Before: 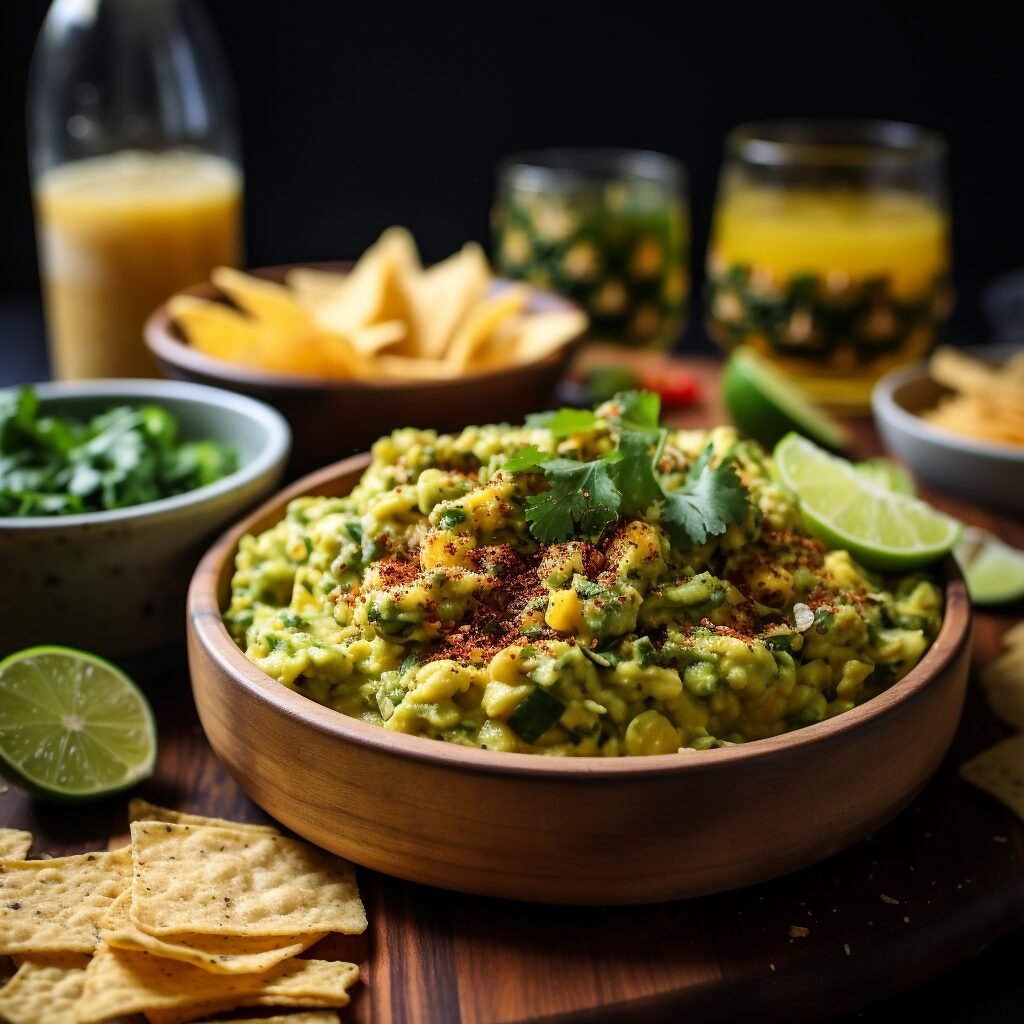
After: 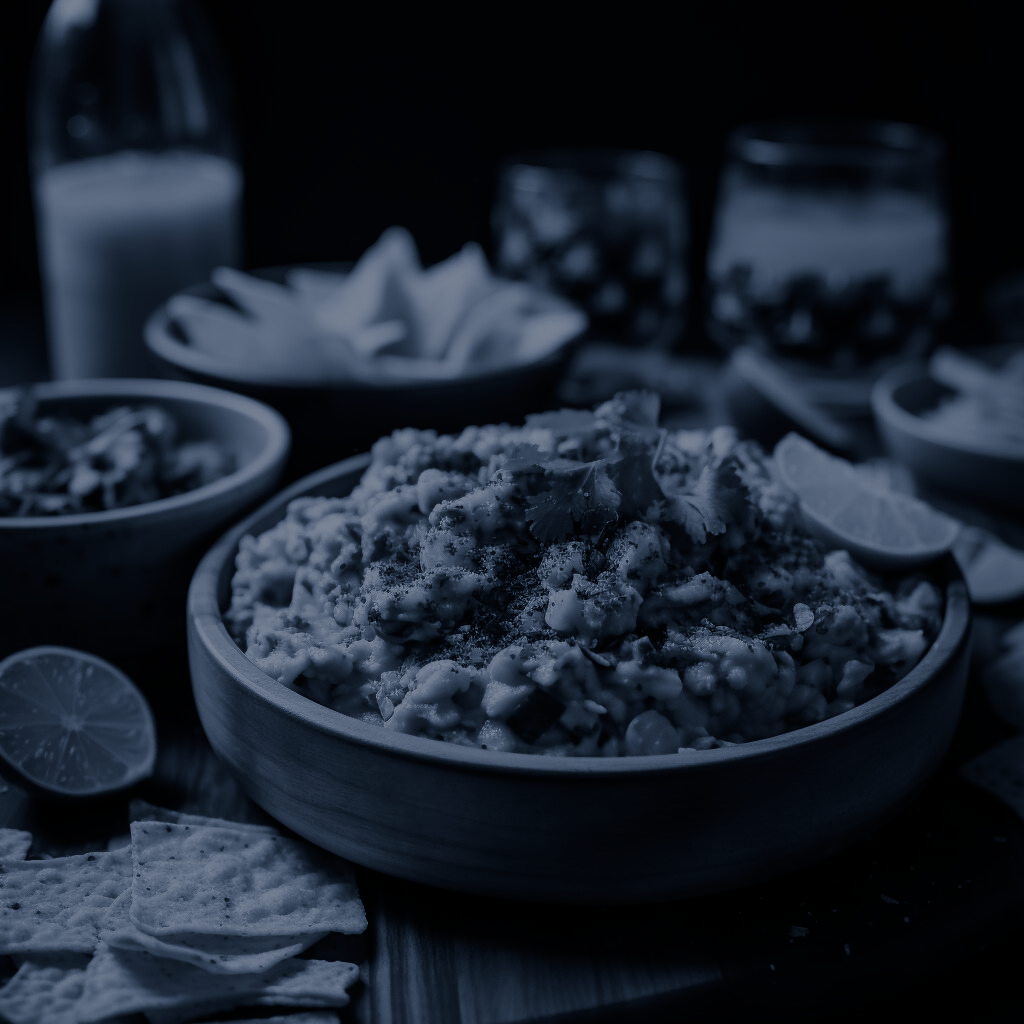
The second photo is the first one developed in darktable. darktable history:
tone equalizer: on, module defaults
exposure: exposure -2.002 EV, compensate highlight preservation false
split-toning: shadows › hue 226.8°, shadows › saturation 0.56, highlights › hue 28.8°, balance -40, compress 0%
white balance: red 1.066, blue 1.119
monochrome: on, module defaults
